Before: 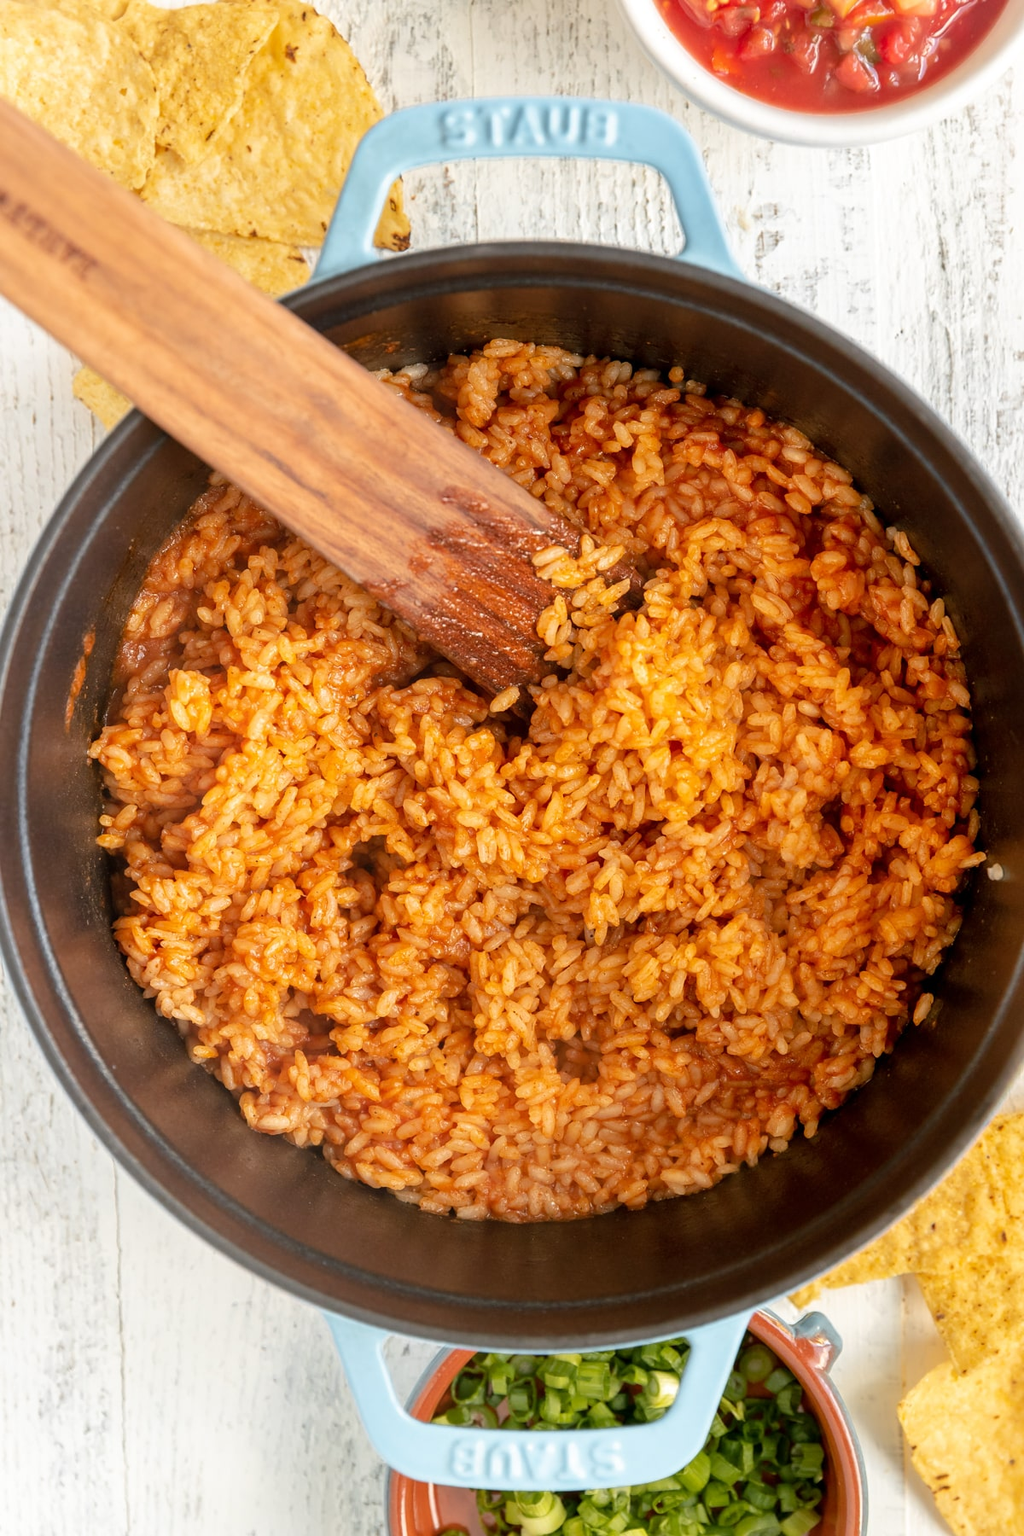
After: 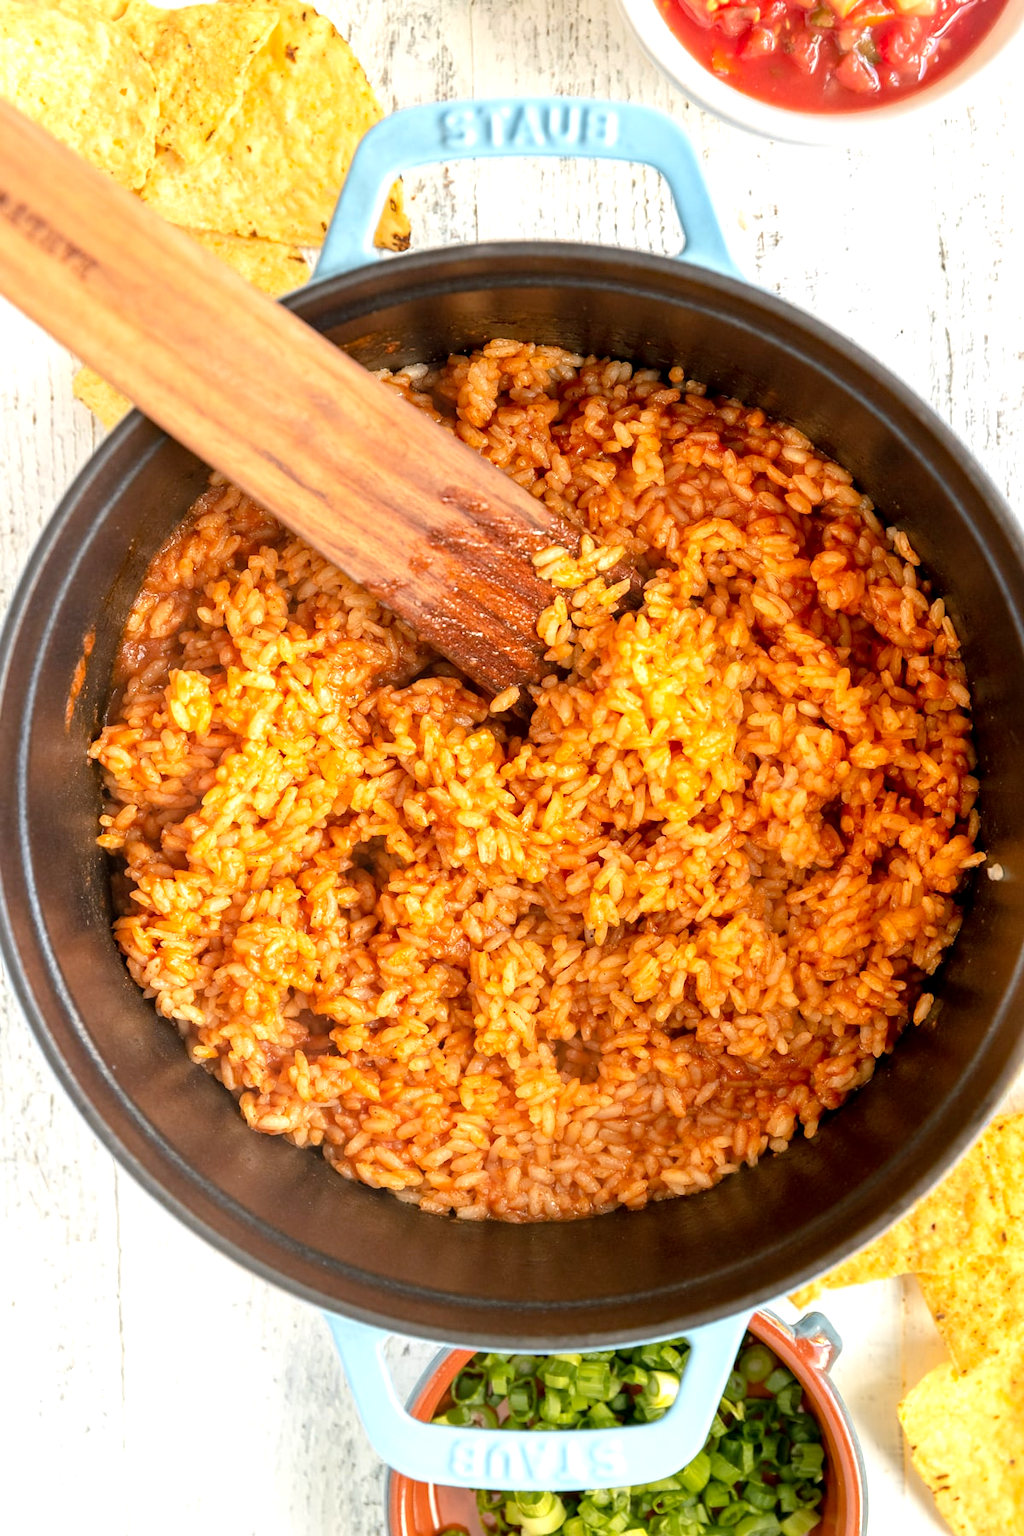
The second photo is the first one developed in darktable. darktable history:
haze removal: compatibility mode true, adaptive false
exposure: black level correction 0.001, exposure 0.5 EV, compensate exposure bias true, compensate highlight preservation false
